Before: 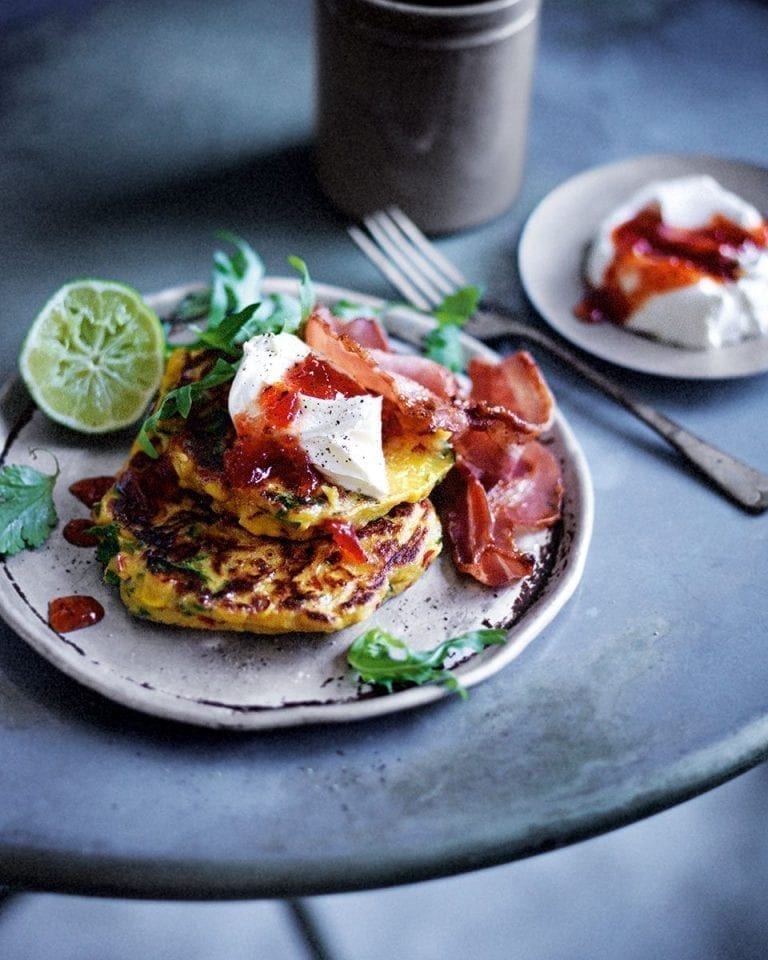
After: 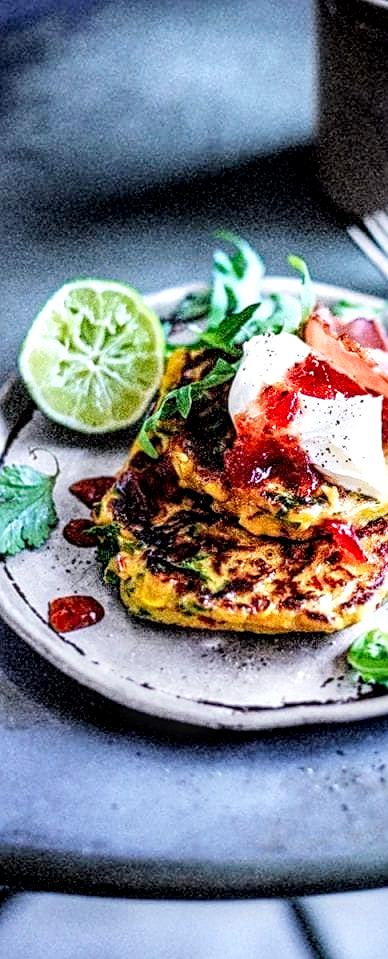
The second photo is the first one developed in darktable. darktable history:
local contrast: highlights 5%, shadows 6%, detail 181%
sharpen: on, module defaults
crop and rotate: left 0.03%, top 0%, right 49.358%
exposure: black level correction 0, exposure 1.124 EV, compensate exposure bias true, compensate highlight preservation false
levels: levels [0, 0.476, 0.951]
contrast brightness saturation: contrast 0.043, saturation 0.151
filmic rgb: black relative exposure -7.65 EV, white relative exposure 4.56 EV, hardness 3.61
